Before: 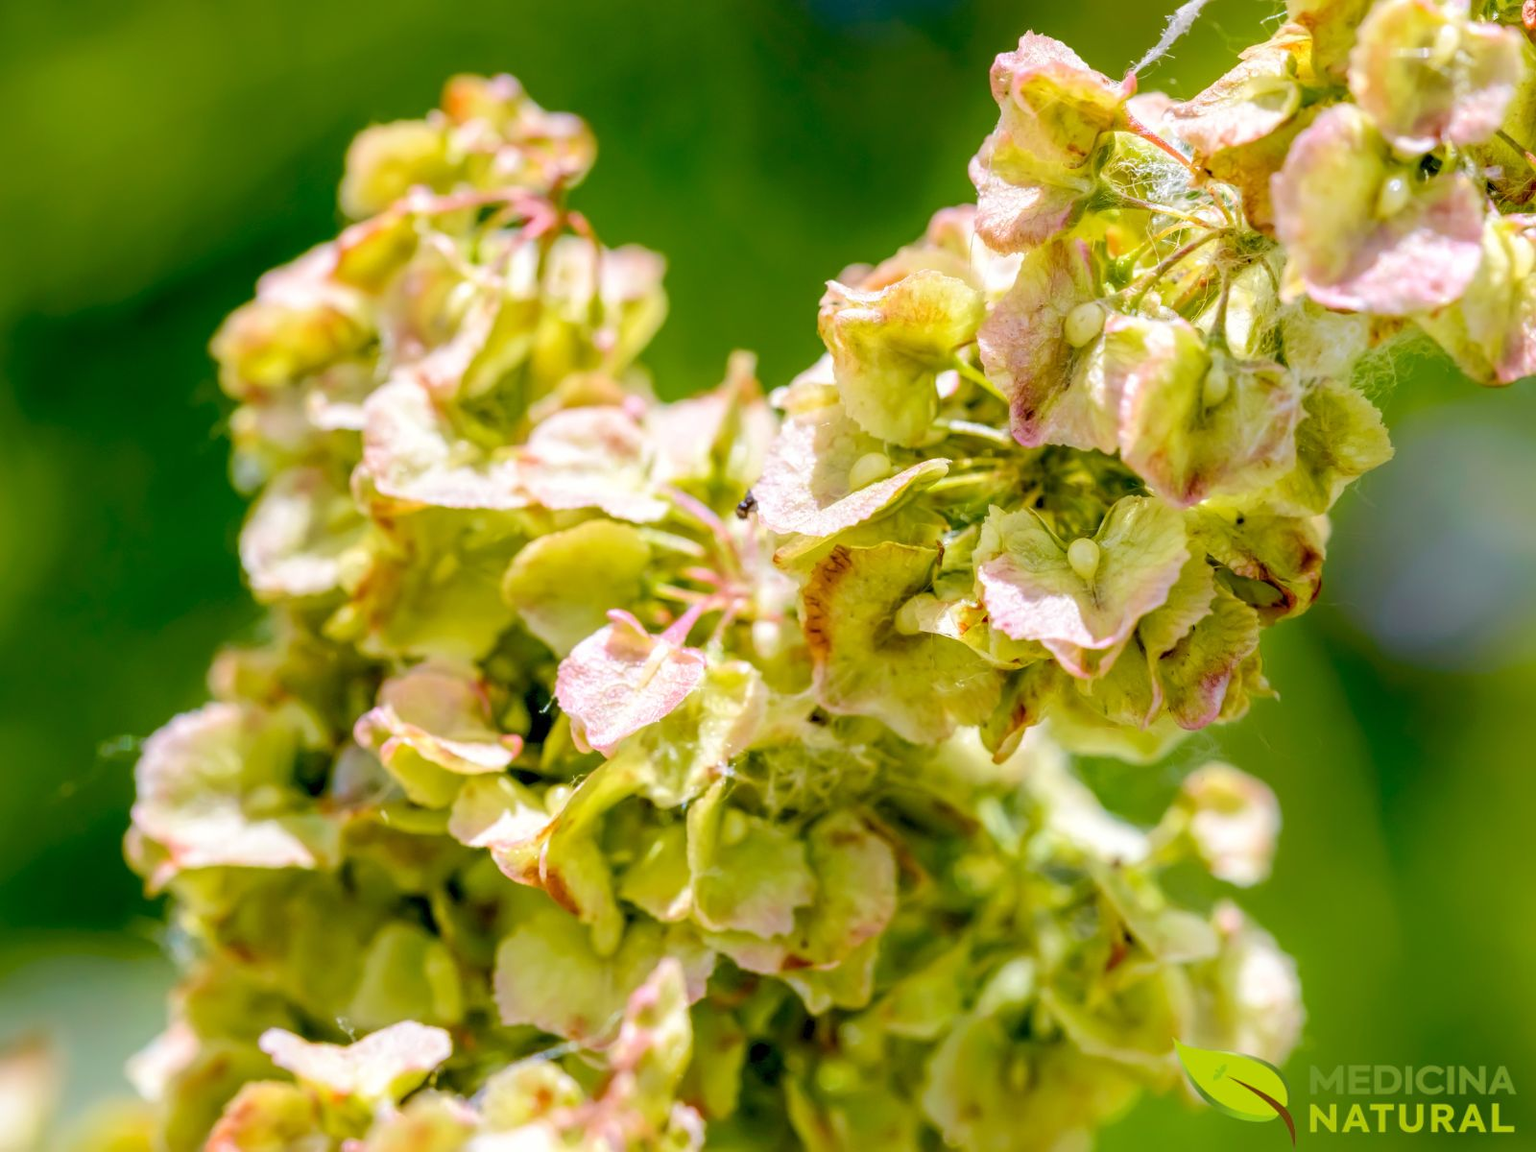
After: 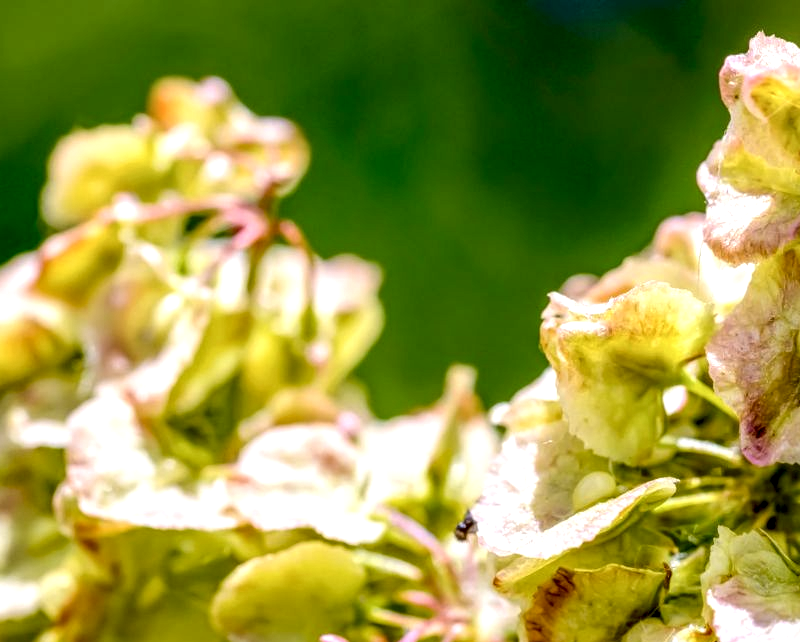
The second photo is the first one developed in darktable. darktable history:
exposure: black level correction 0.002, exposure -0.1 EV, compensate highlight preservation false
local contrast: highlights 65%, shadows 54%, detail 169%, midtone range 0.514
crop: left 19.556%, right 30.401%, bottom 46.458%
